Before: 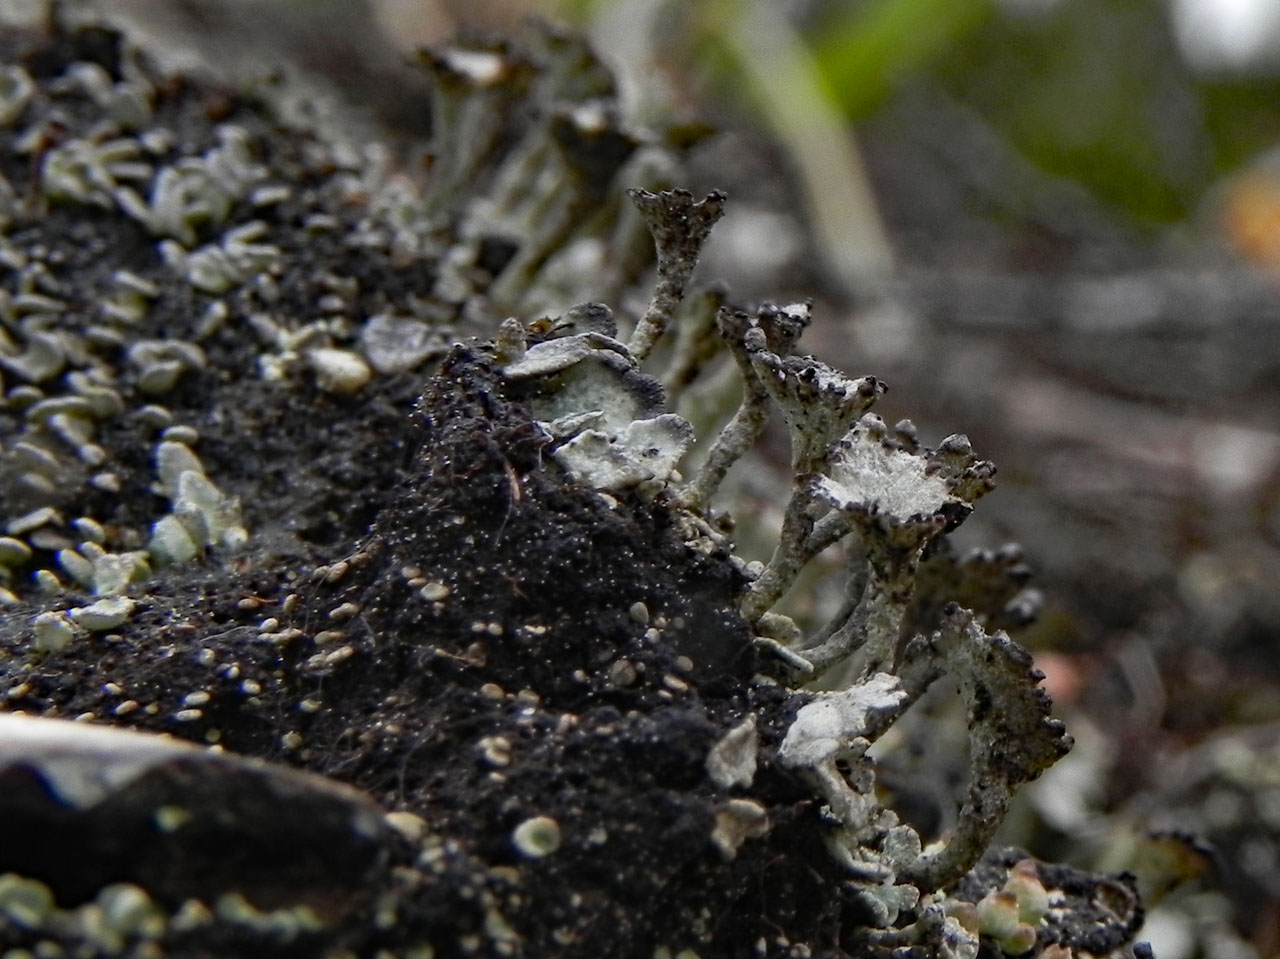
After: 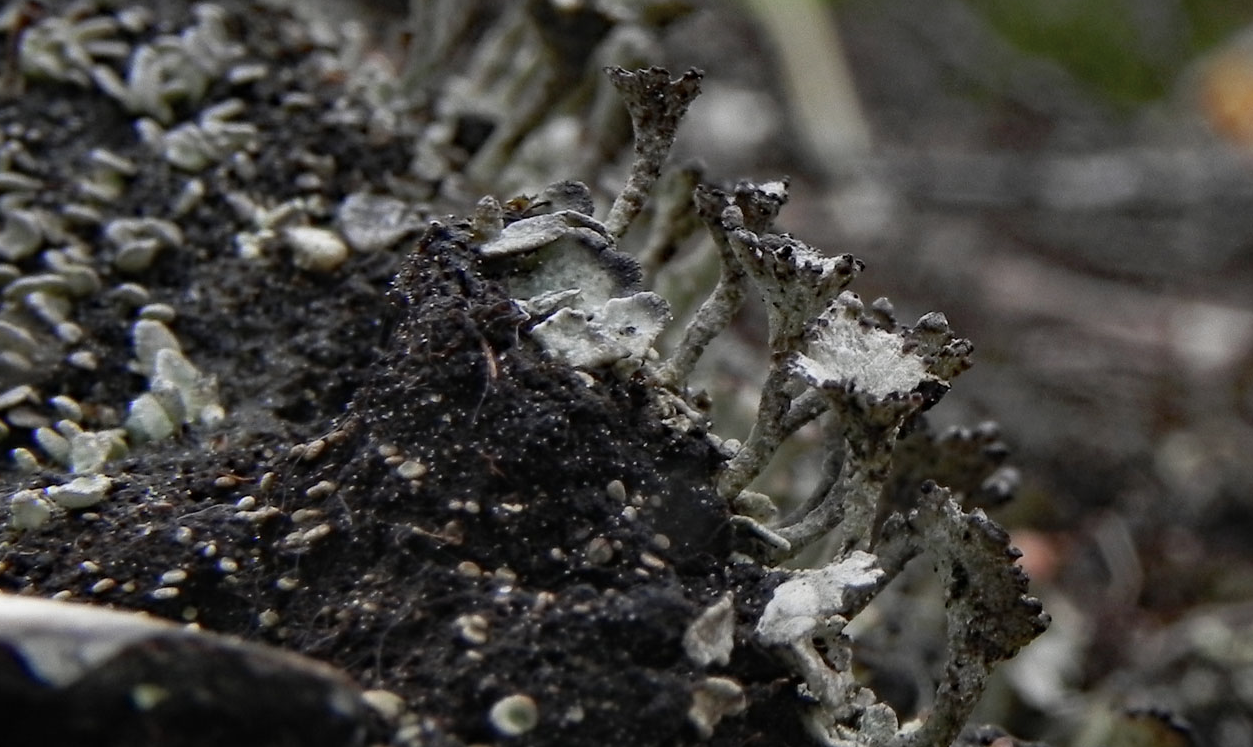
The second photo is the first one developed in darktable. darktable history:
crop and rotate: left 1.814%, top 12.818%, right 0.25%, bottom 9.225%
color zones: curves: ch0 [(0, 0.5) (0.125, 0.4) (0.25, 0.5) (0.375, 0.4) (0.5, 0.4) (0.625, 0.6) (0.75, 0.6) (0.875, 0.5)]; ch1 [(0, 0.35) (0.125, 0.45) (0.25, 0.35) (0.375, 0.35) (0.5, 0.35) (0.625, 0.35) (0.75, 0.45) (0.875, 0.35)]; ch2 [(0, 0.6) (0.125, 0.5) (0.25, 0.5) (0.375, 0.6) (0.5, 0.6) (0.625, 0.5) (0.75, 0.5) (0.875, 0.5)]
